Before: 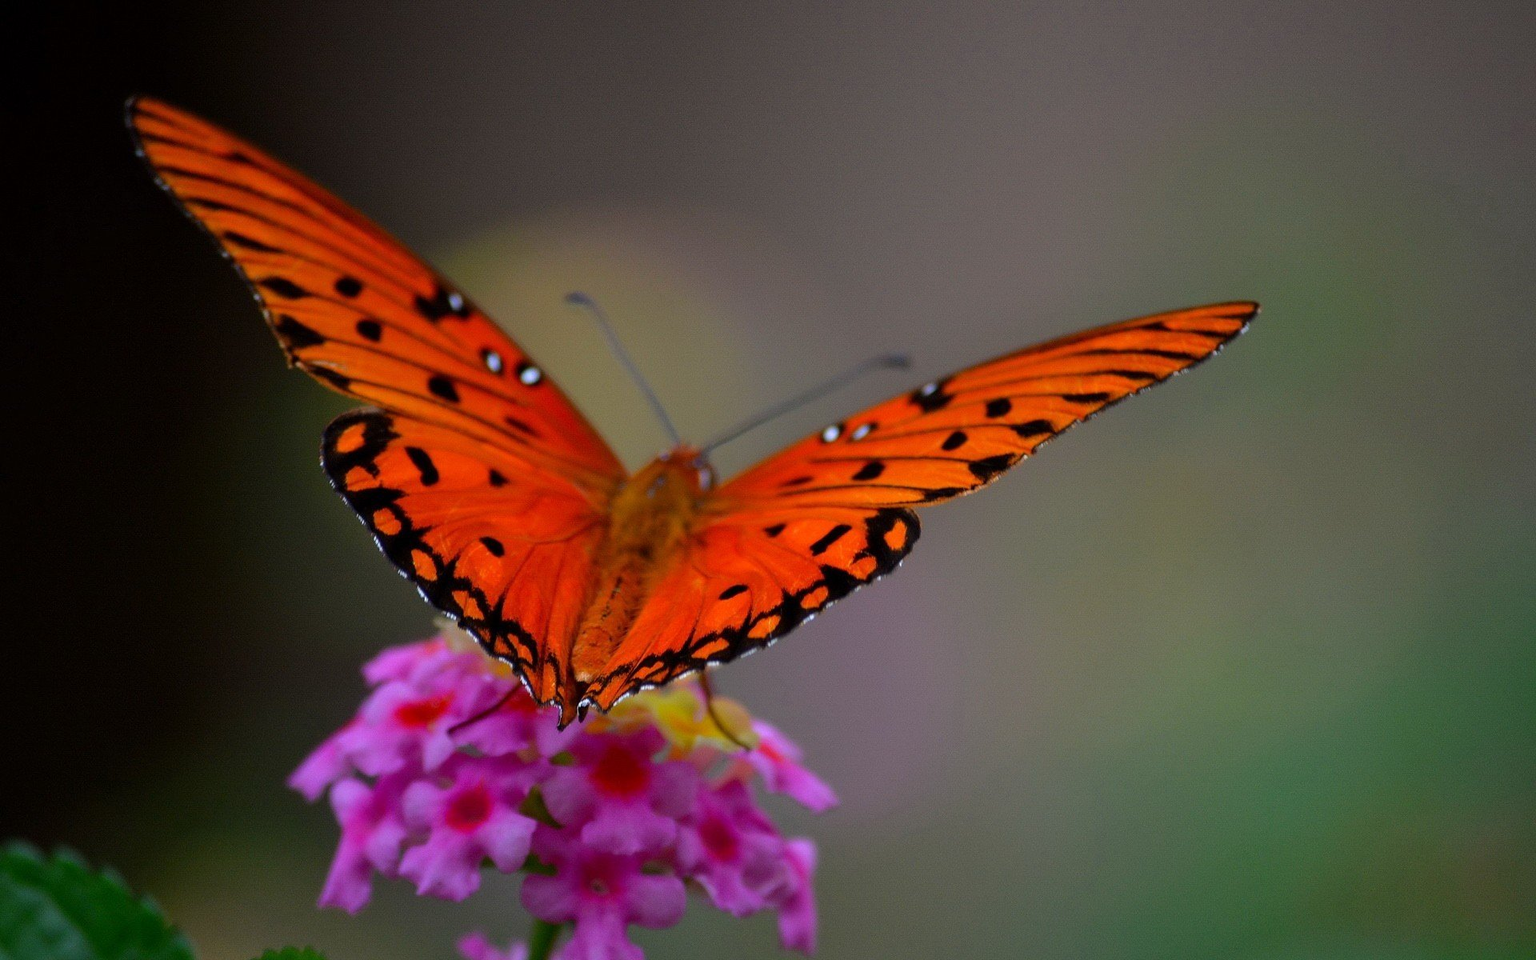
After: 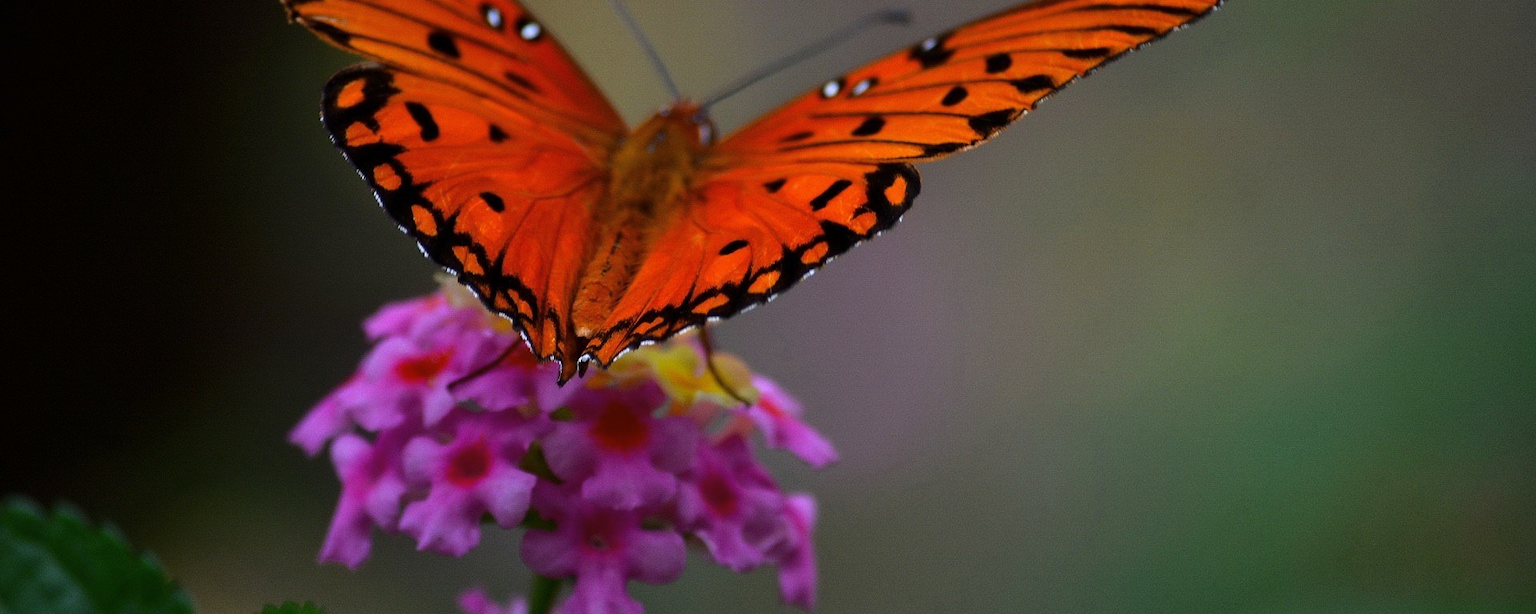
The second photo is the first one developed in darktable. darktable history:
vignetting: fall-off start 100.22%
tone curve: curves: ch0 [(0, 0) (0.227, 0.17) (0.766, 0.774) (1, 1)]; ch1 [(0, 0) (0.114, 0.127) (0.437, 0.452) (0.498, 0.495) (0.579, 0.576) (1, 1)]; ch2 [(0, 0) (0.233, 0.259) (0.493, 0.492) (0.568, 0.579) (1, 1)], color space Lab, linked channels, preserve colors none
crop and rotate: top 35.975%
